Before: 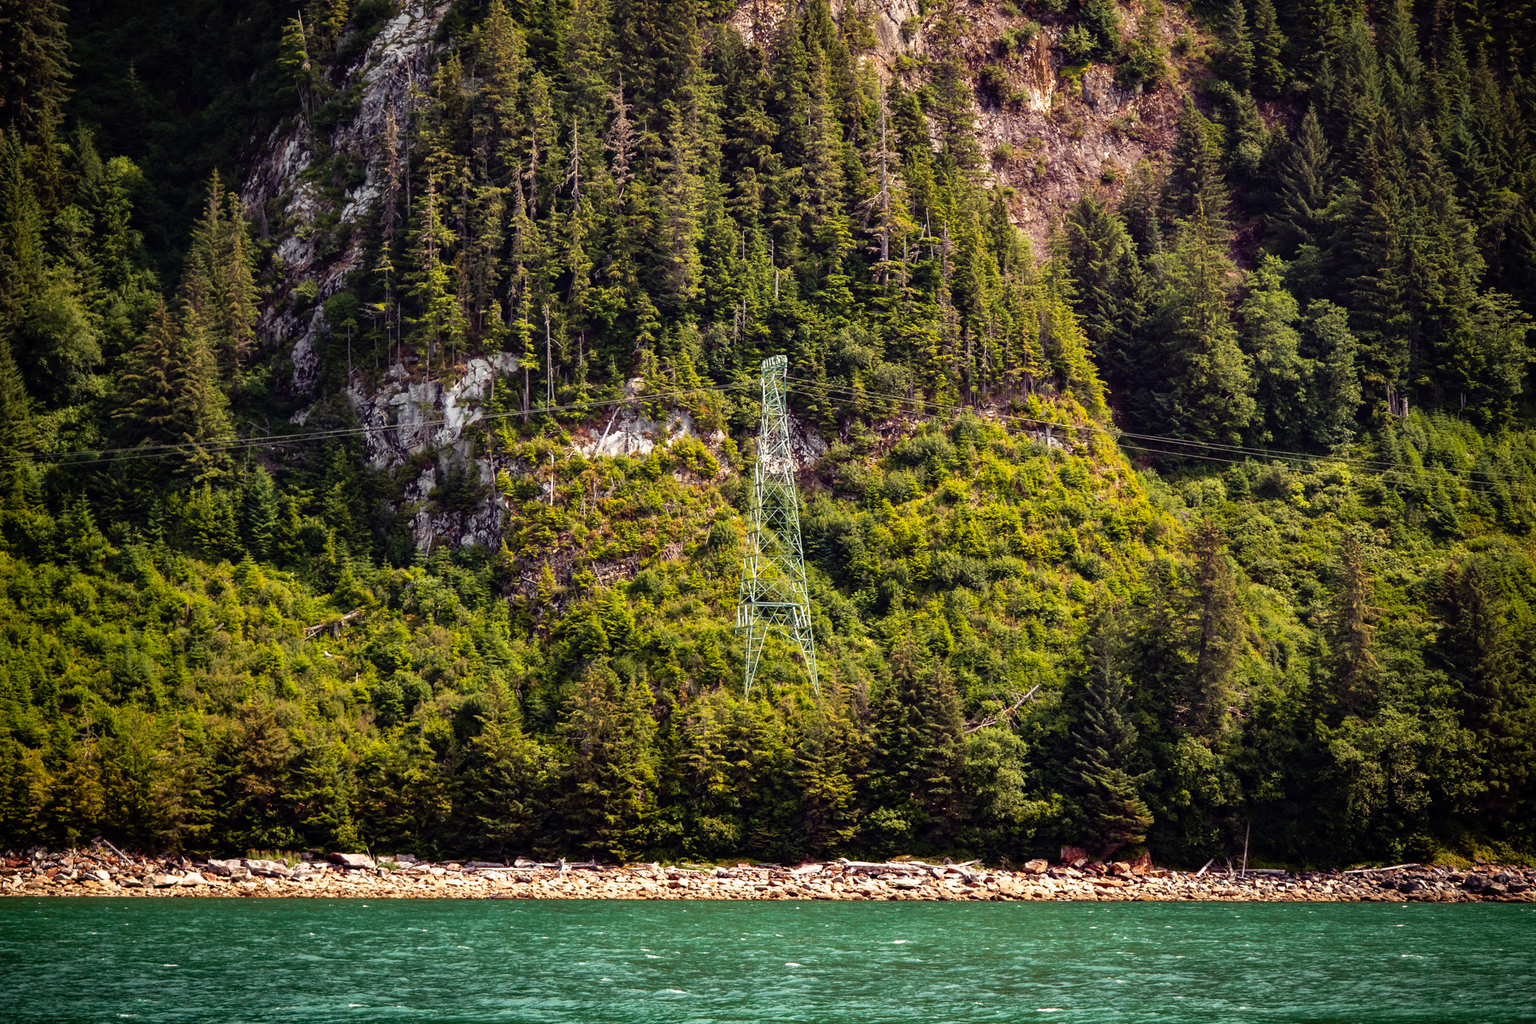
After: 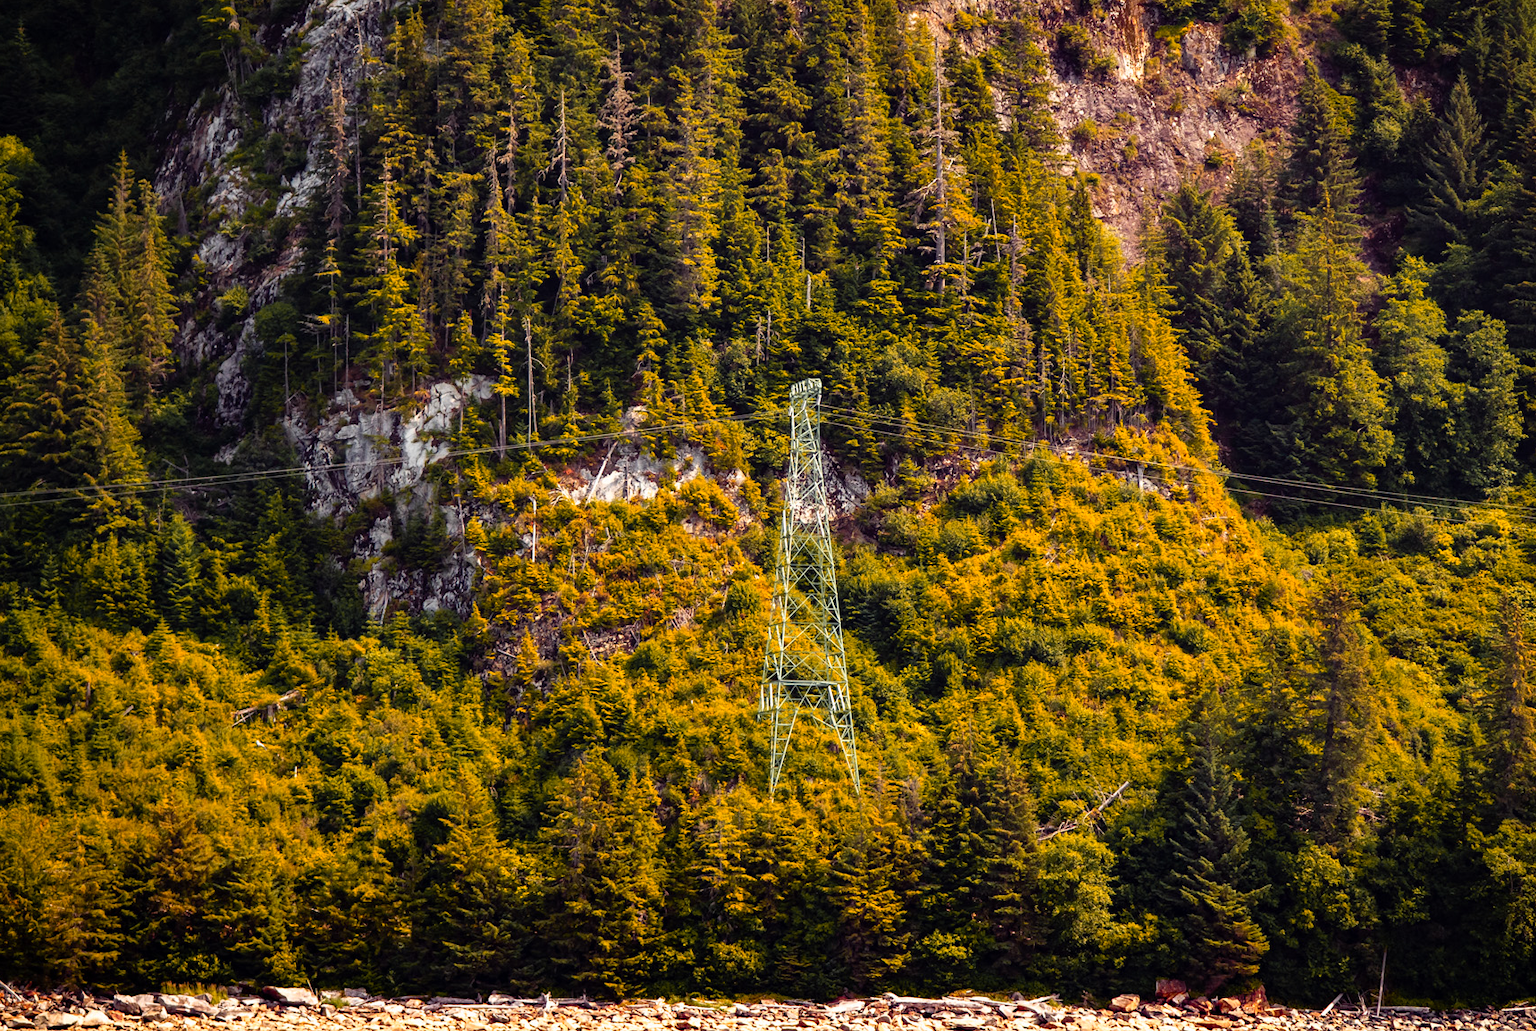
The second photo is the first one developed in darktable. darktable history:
crop and rotate: left 7.511%, top 4.507%, right 10.616%, bottom 13.046%
color zones: curves: ch0 [(0, 0.499) (0.143, 0.5) (0.286, 0.5) (0.429, 0.476) (0.571, 0.284) (0.714, 0.243) (0.857, 0.449) (1, 0.499)]; ch1 [(0, 0.532) (0.143, 0.645) (0.286, 0.696) (0.429, 0.211) (0.571, 0.504) (0.714, 0.493) (0.857, 0.495) (1, 0.532)]; ch2 [(0, 0.5) (0.143, 0.5) (0.286, 0.427) (0.429, 0.324) (0.571, 0.5) (0.714, 0.5) (0.857, 0.5) (1, 0.5)]
